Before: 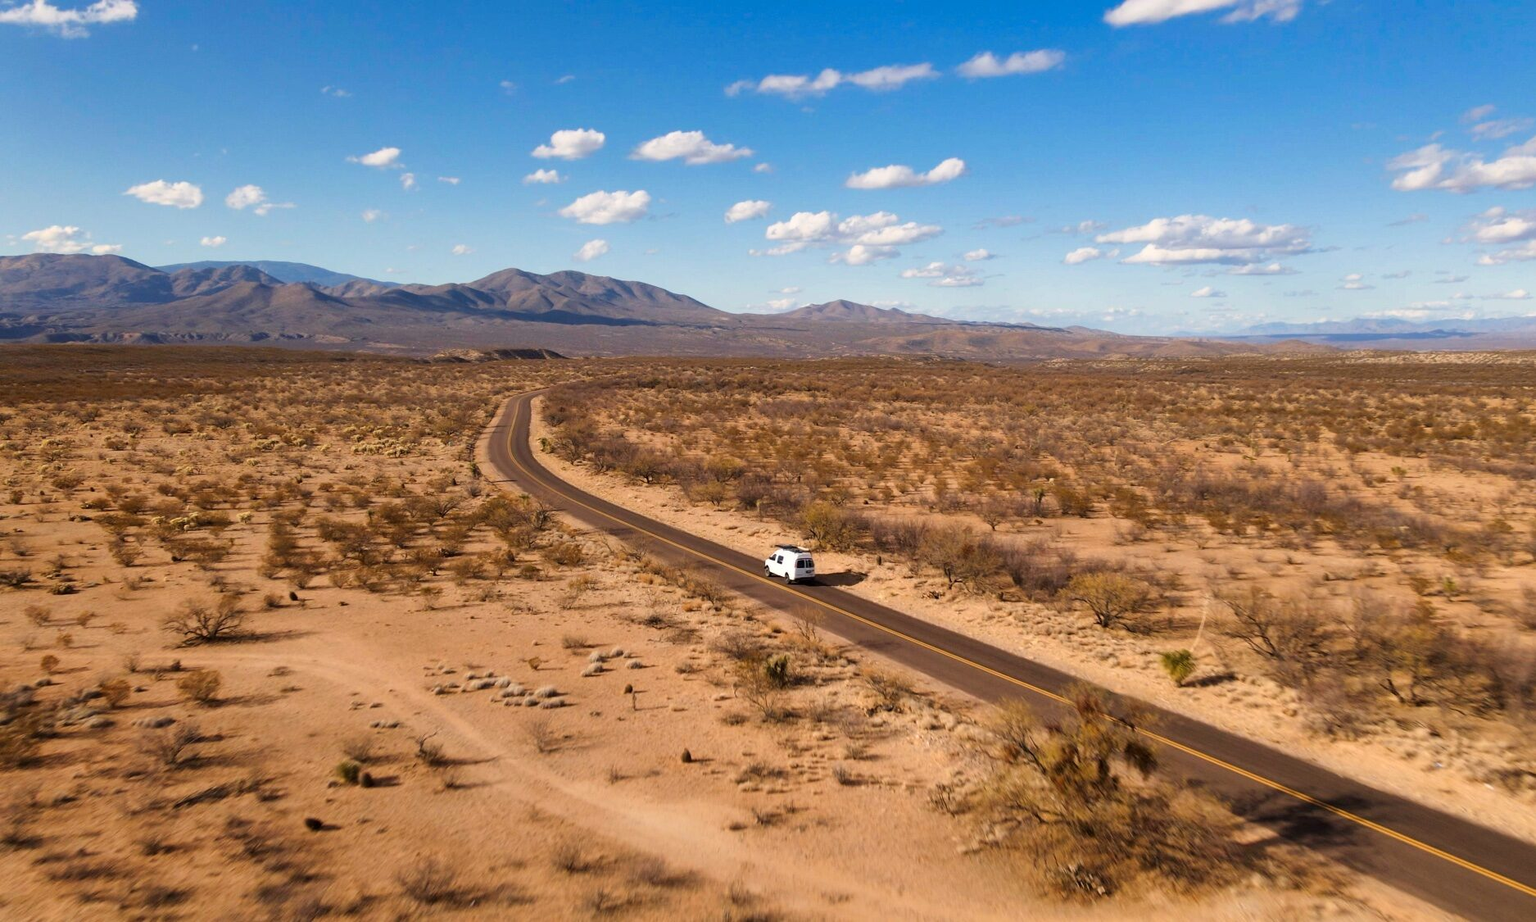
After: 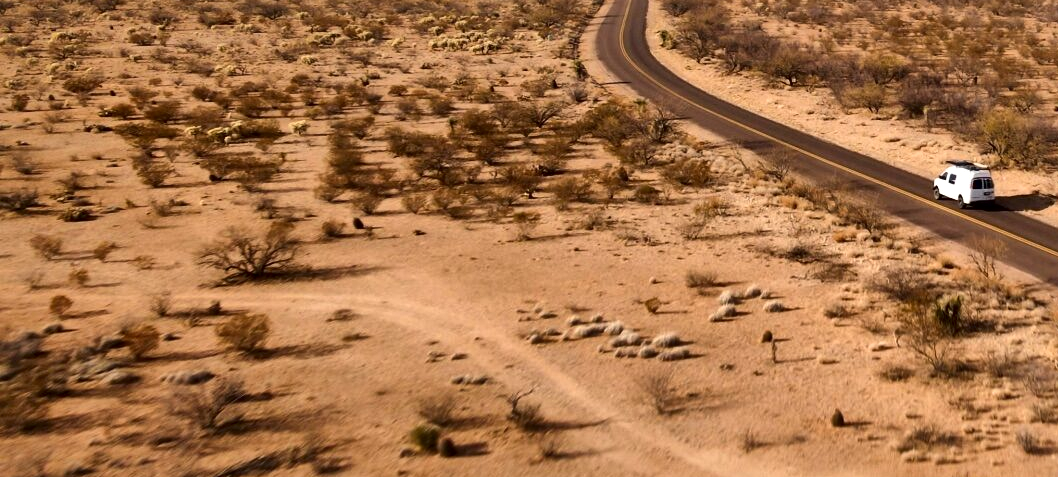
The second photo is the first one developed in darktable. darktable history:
local contrast: mode bilateral grid, contrast 19, coarseness 49, detail 173%, midtone range 0.2
crop: top 44.808%, right 43.566%, bottom 12.754%
